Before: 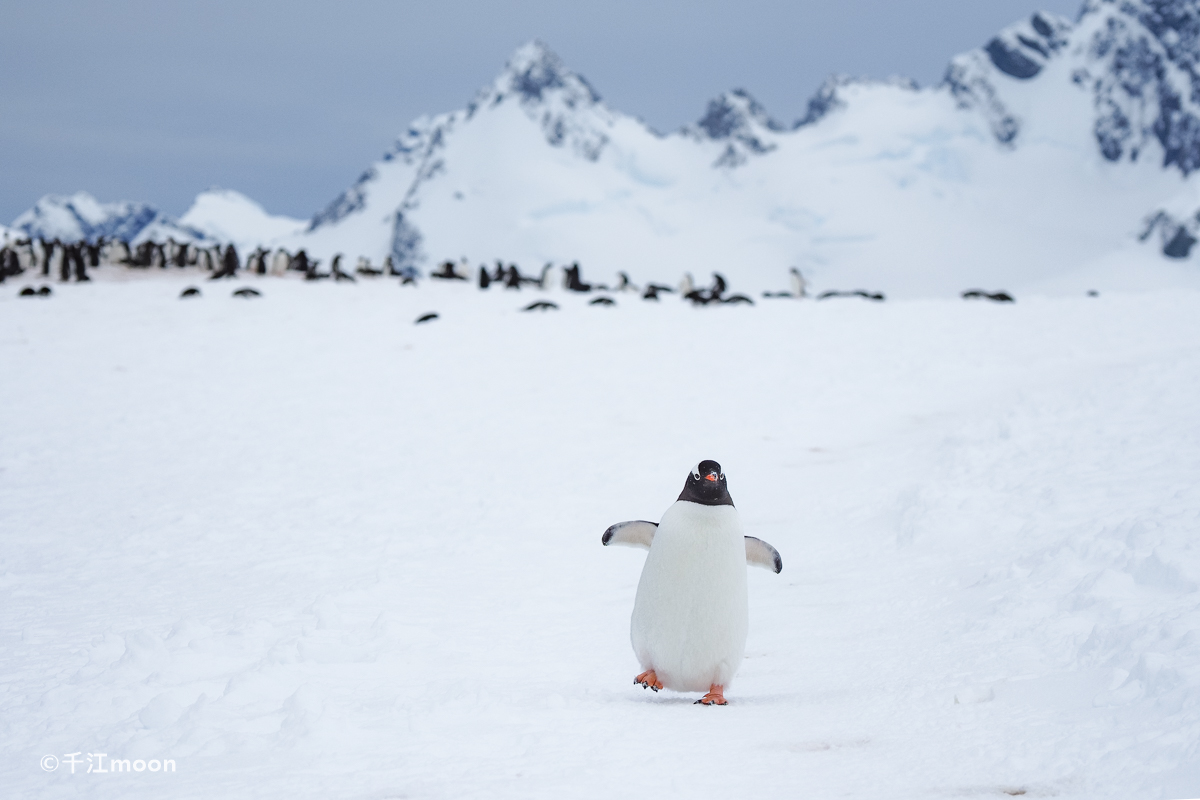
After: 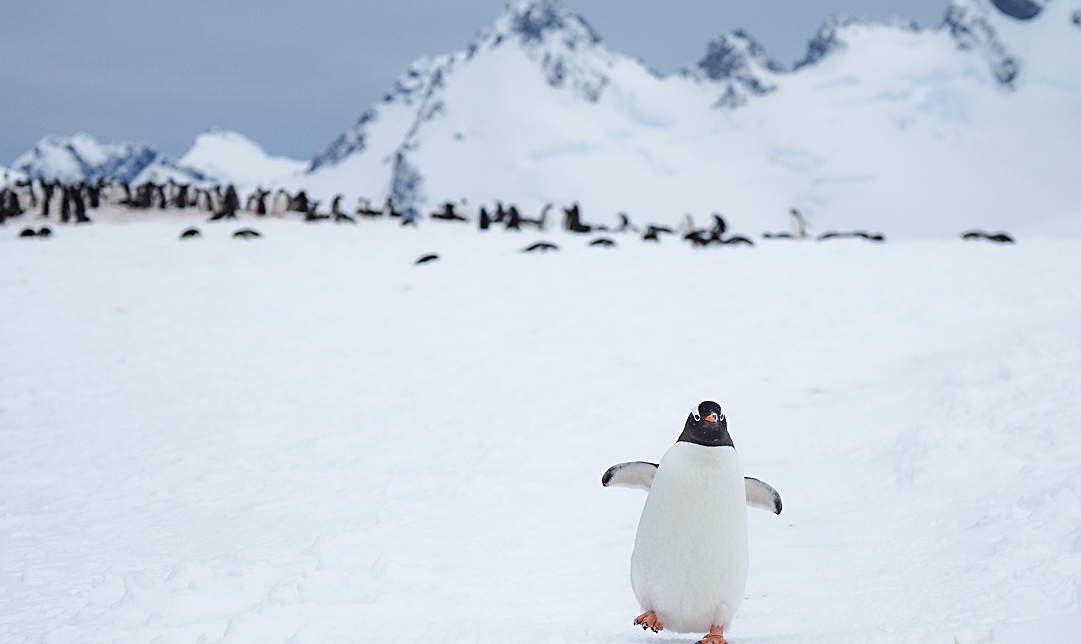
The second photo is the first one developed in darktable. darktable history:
crop: top 7.458%, right 9.881%, bottom 11.929%
sharpen: on, module defaults
